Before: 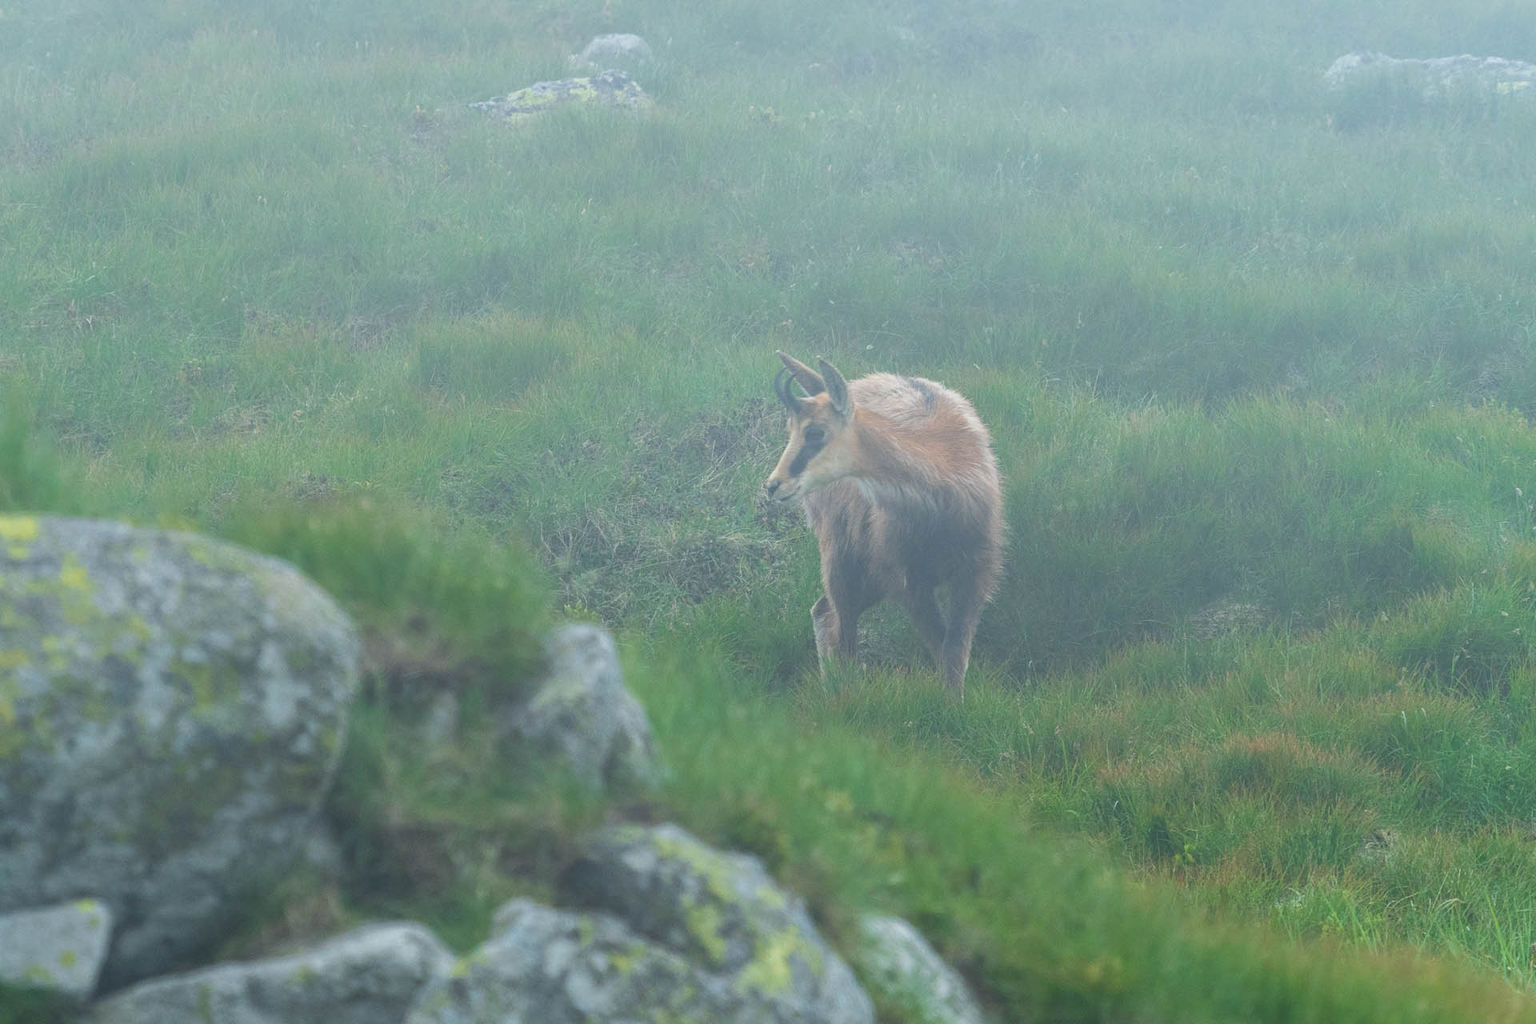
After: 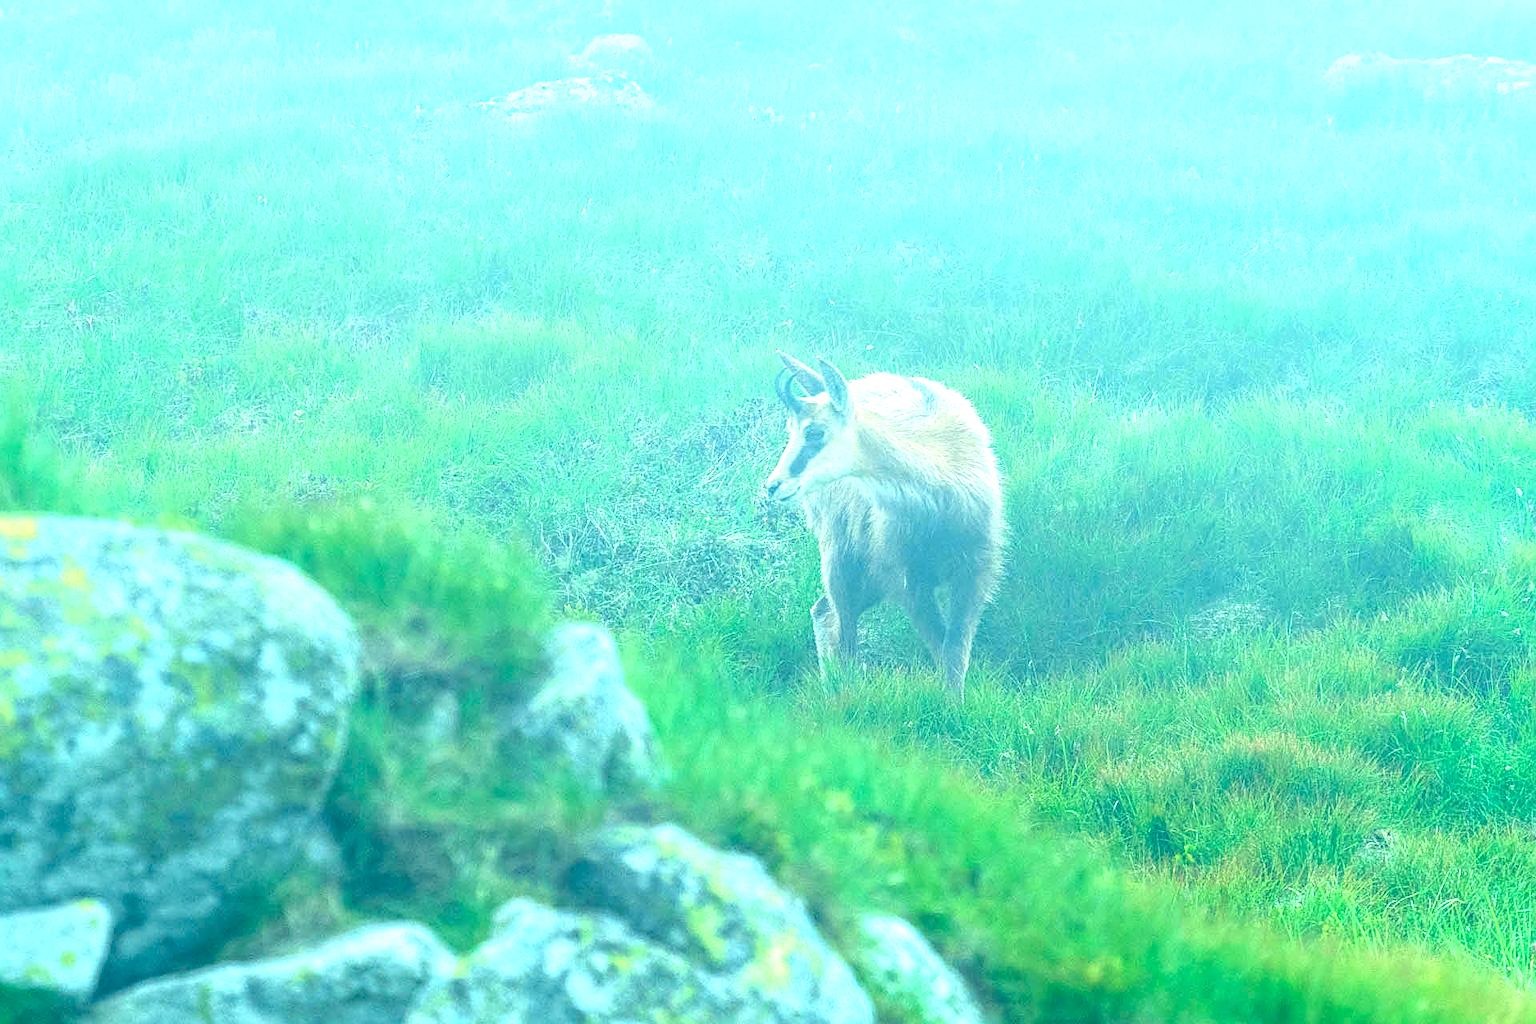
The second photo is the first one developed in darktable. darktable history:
exposure: black level correction 0, exposure 1.1 EV, compensate exposure bias true, compensate highlight preservation false
color correction: highlights a* -20.08, highlights b* 9.8, shadows a* -20.4, shadows b* -10.76
sharpen: on, module defaults
contrast brightness saturation: brightness 0.09, saturation 0.19
white balance: red 0.954, blue 1.079
local contrast: detail 142%
